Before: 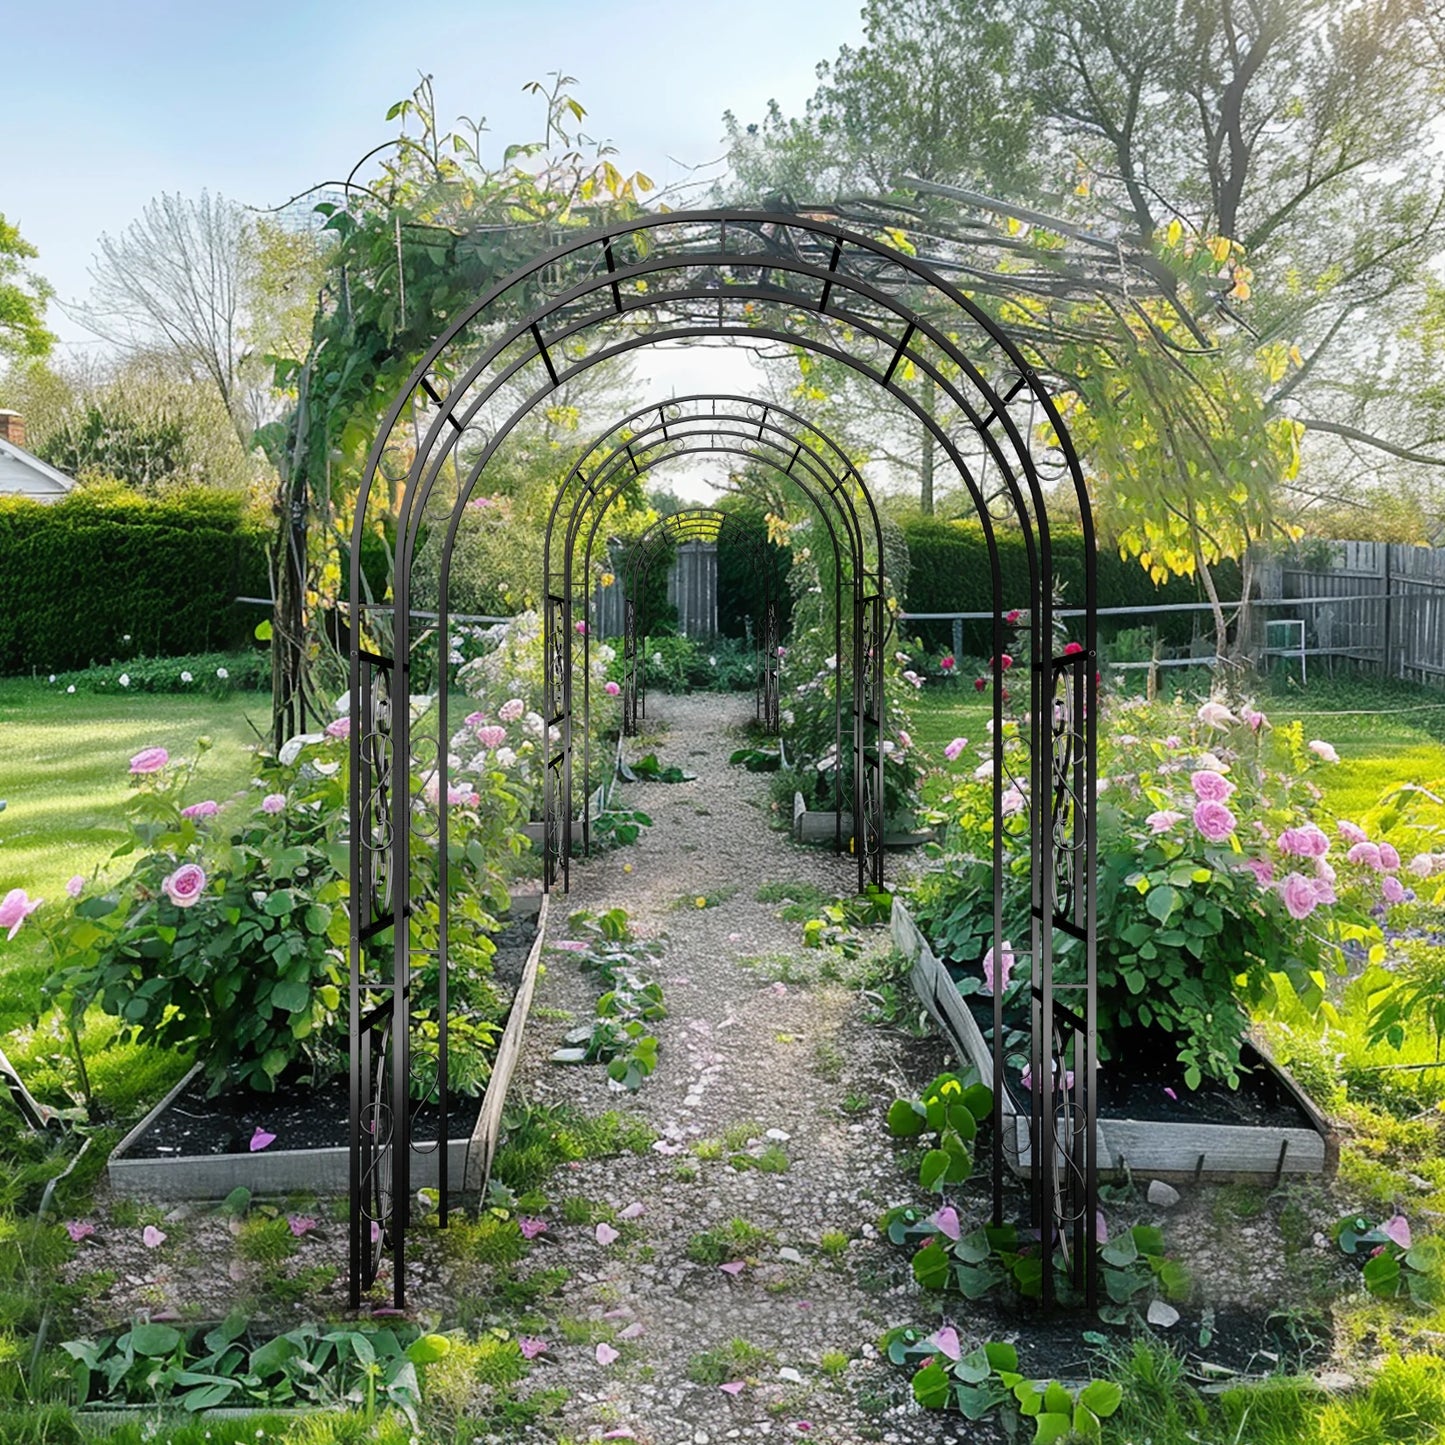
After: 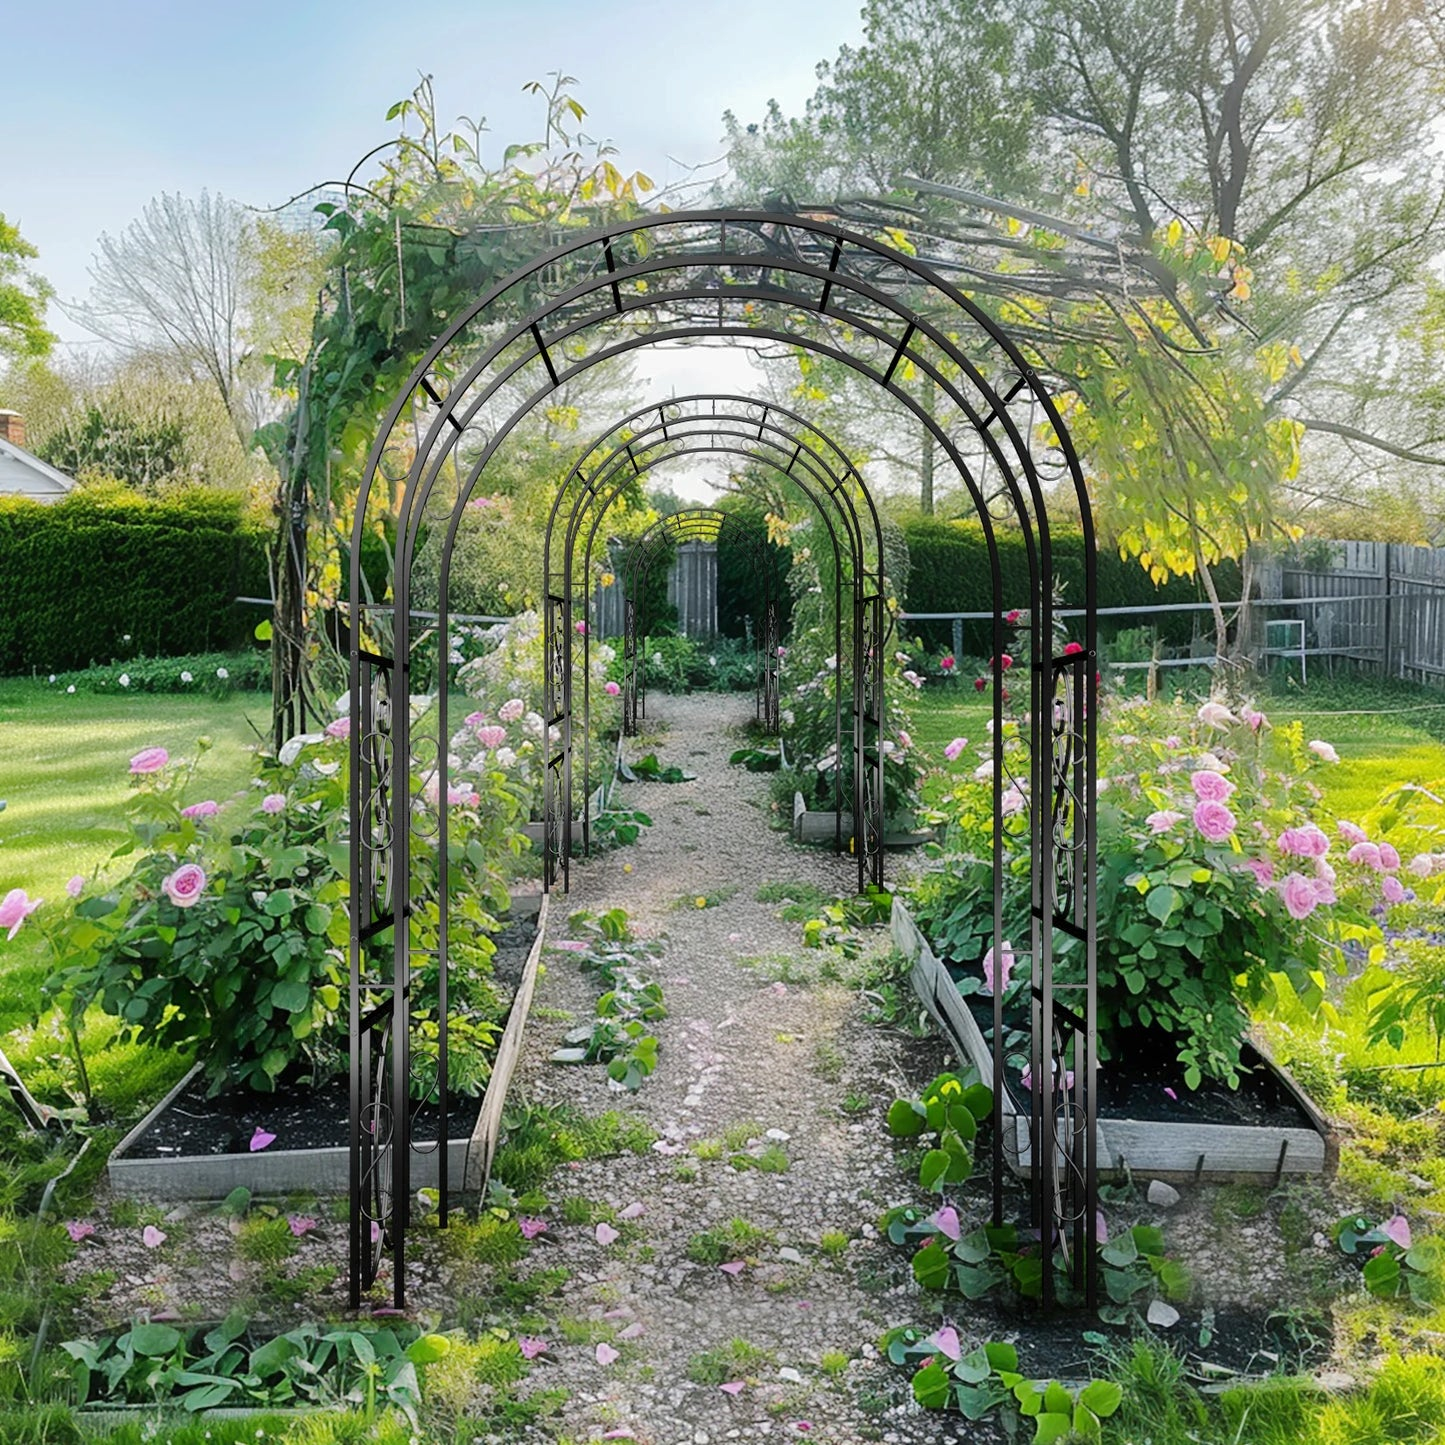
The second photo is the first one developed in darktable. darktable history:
base curve: curves: ch0 [(0, 0) (0.235, 0.266) (0.503, 0.496) (0.786, 0.72) (1, 1)]
